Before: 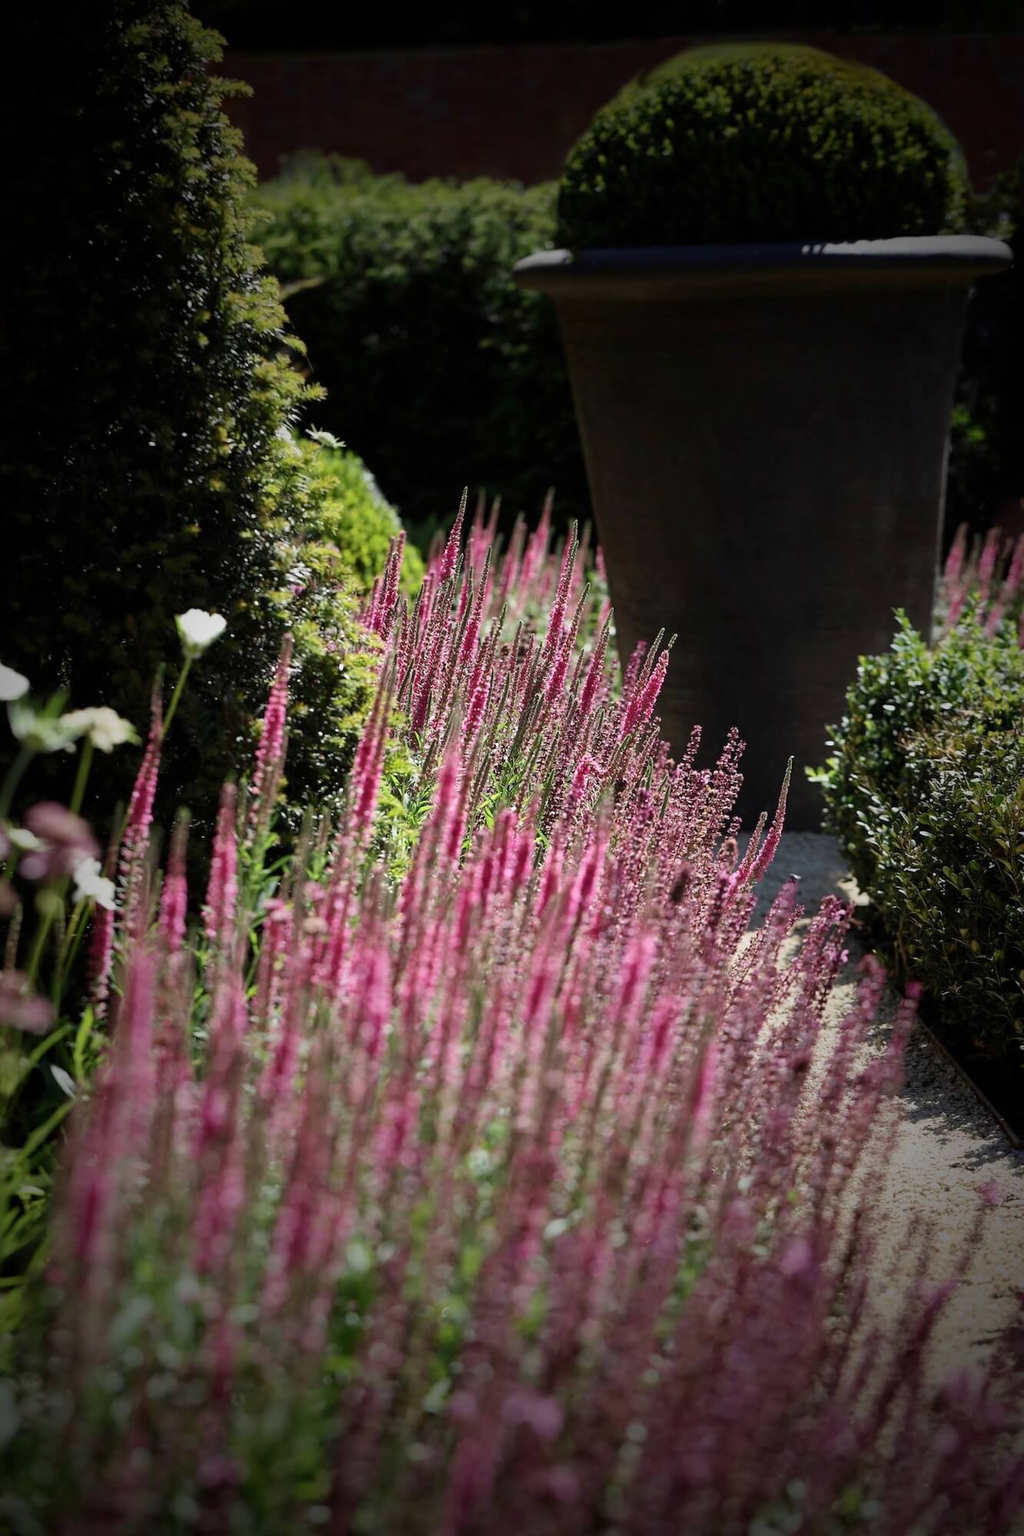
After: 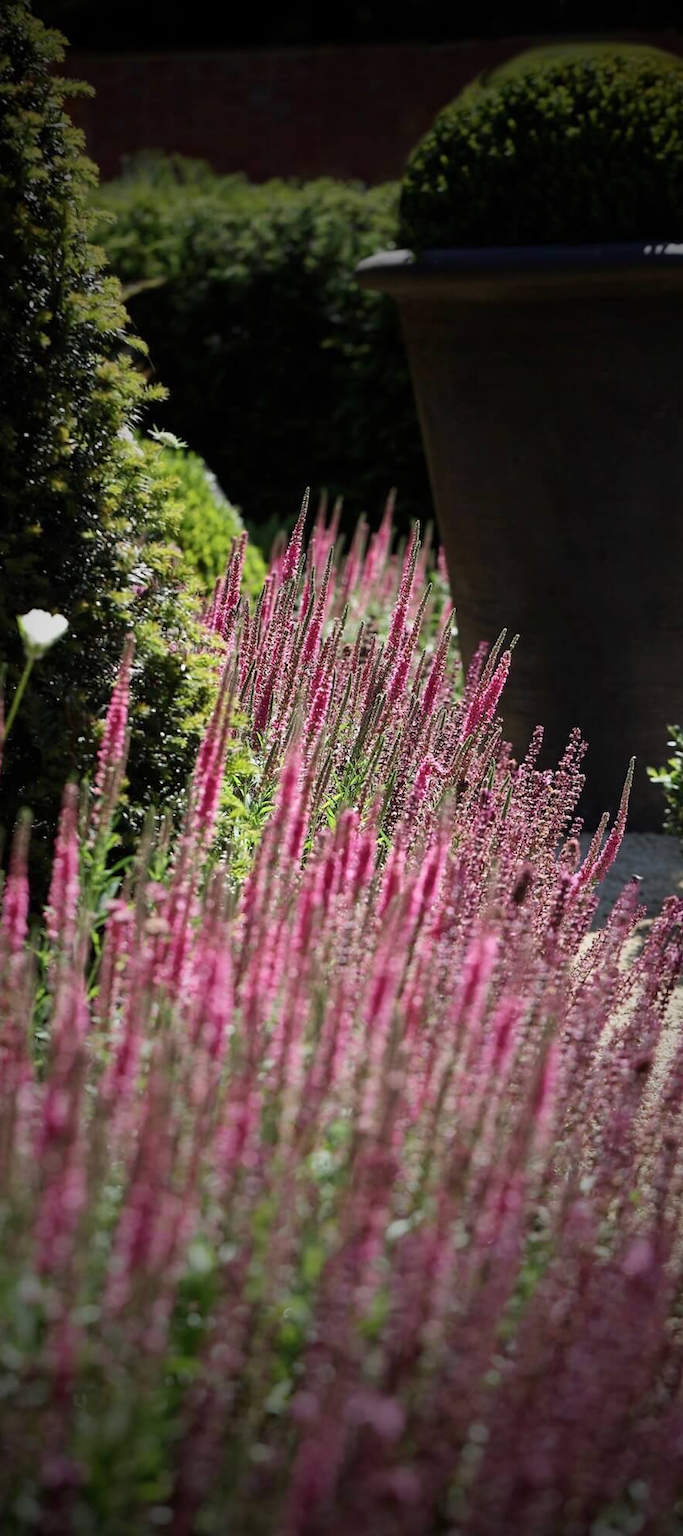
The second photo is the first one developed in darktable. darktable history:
crop and rotate: left 15.522%, right 17.729%
